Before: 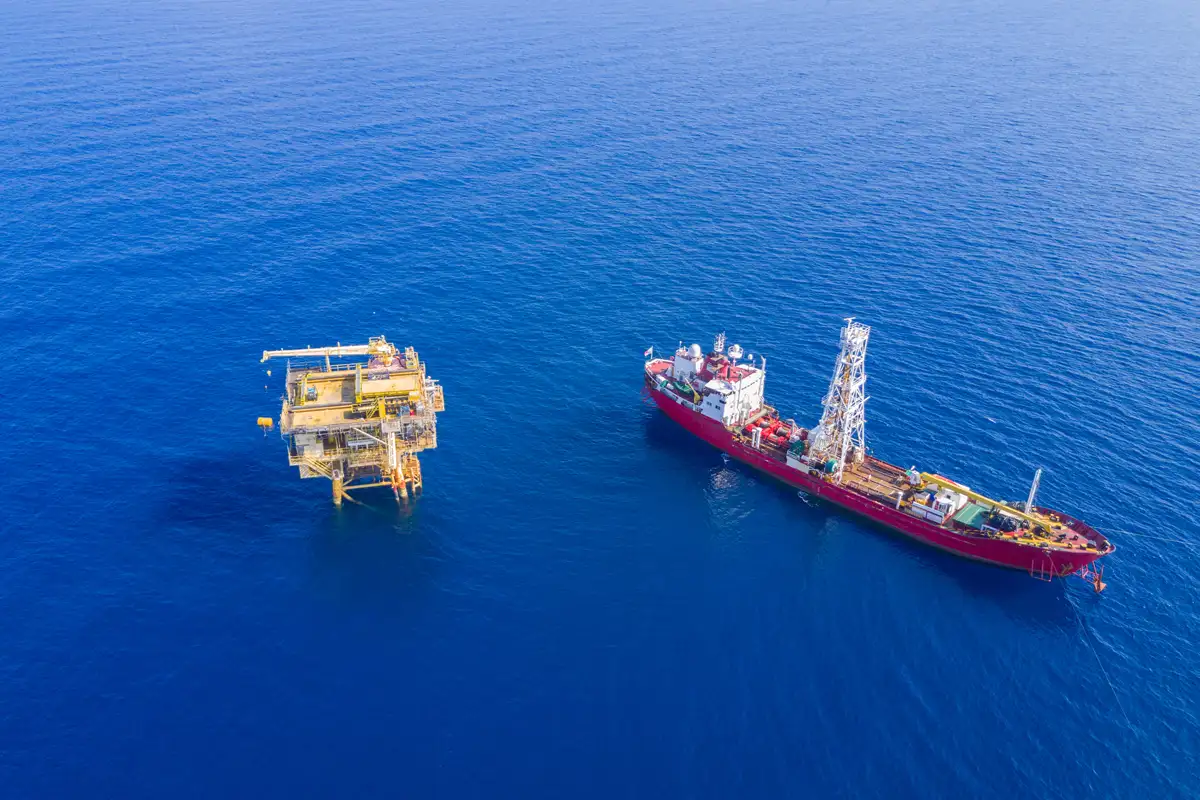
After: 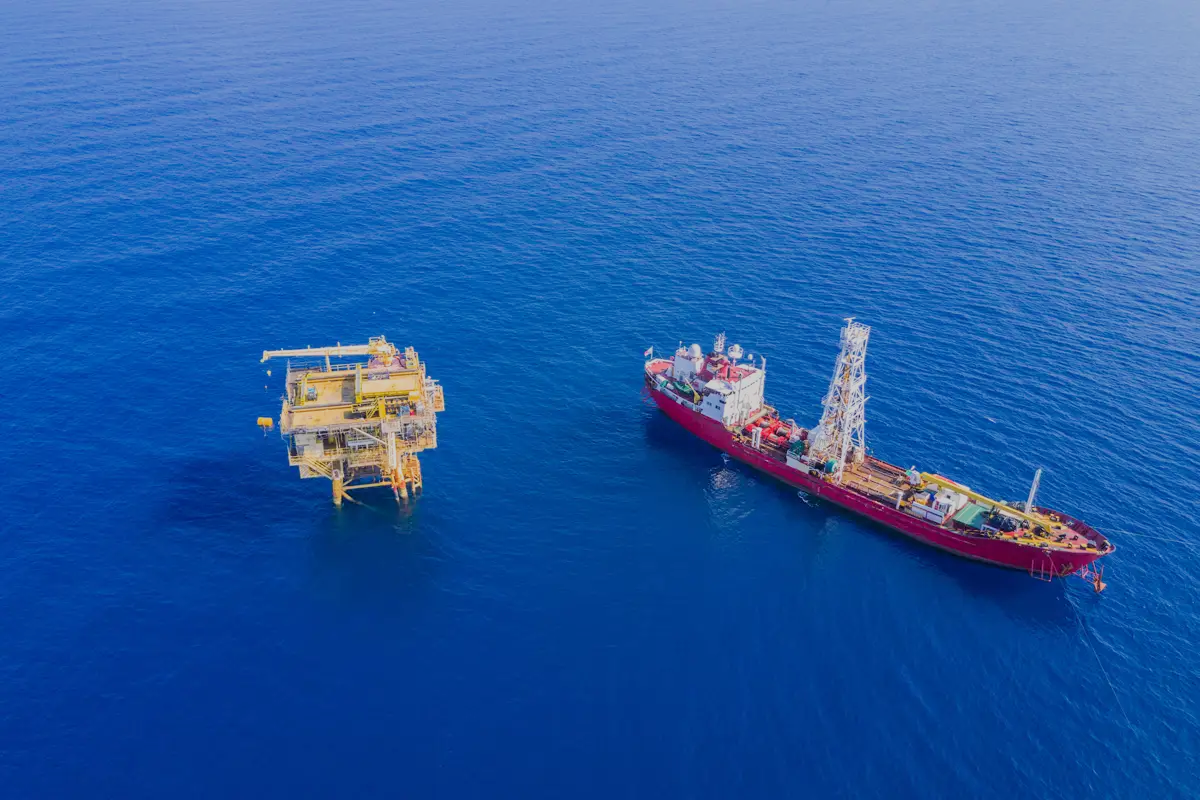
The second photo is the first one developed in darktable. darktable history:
filmic rgb: black relative exposure -7.15 EV, white relative exposure 5.36 EV, hardness 3.02, color science v6 (2022)
white balance: emerald 1
